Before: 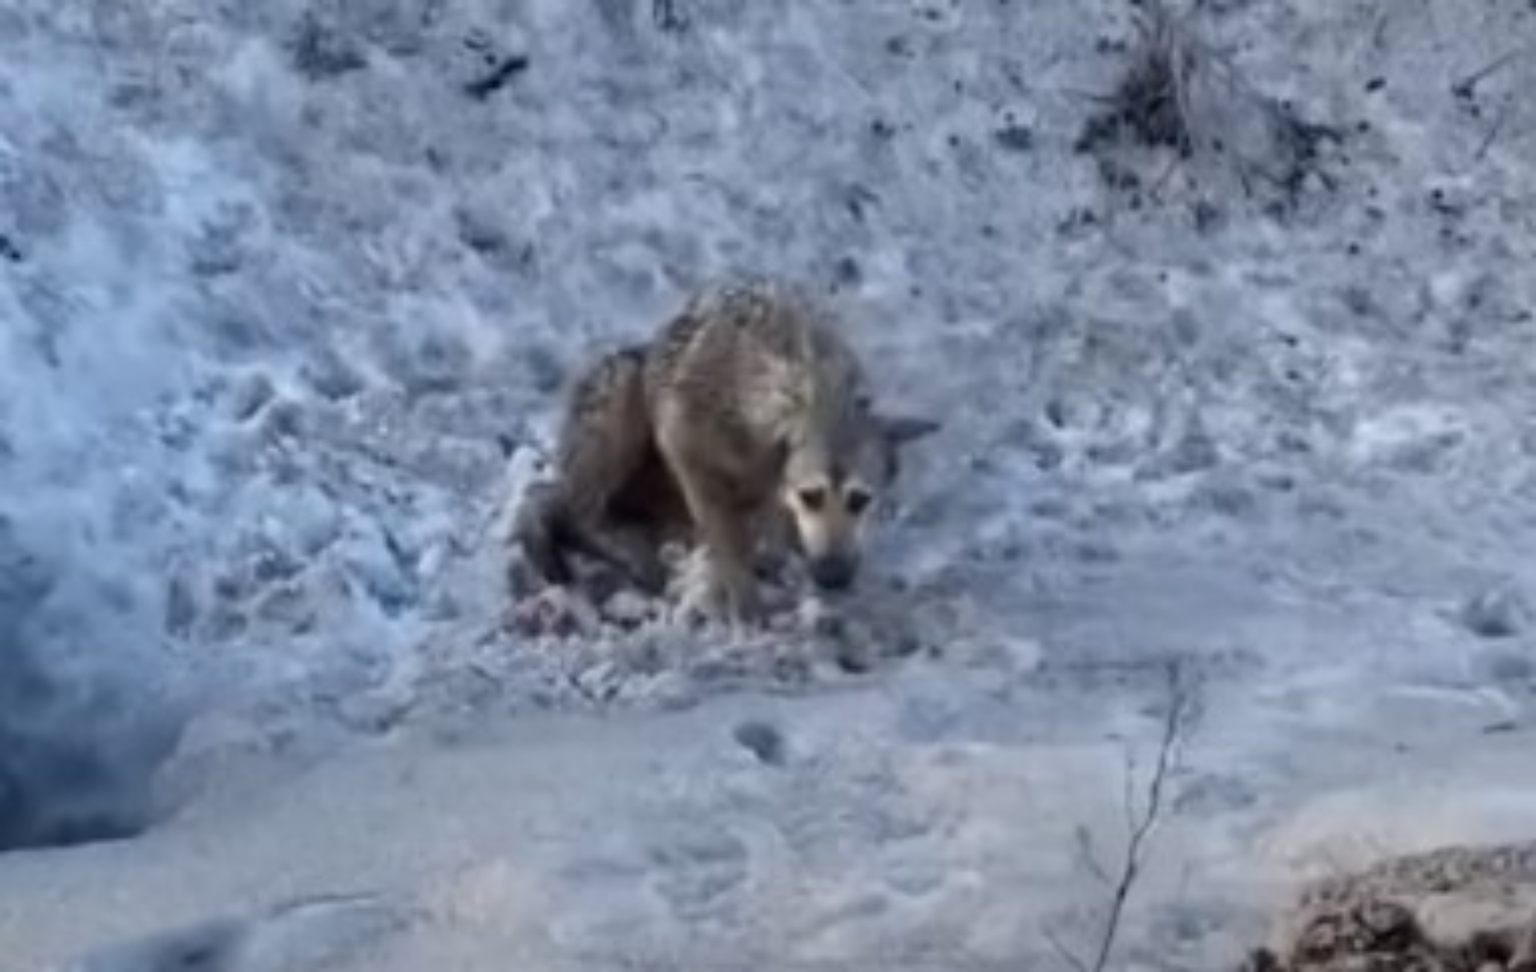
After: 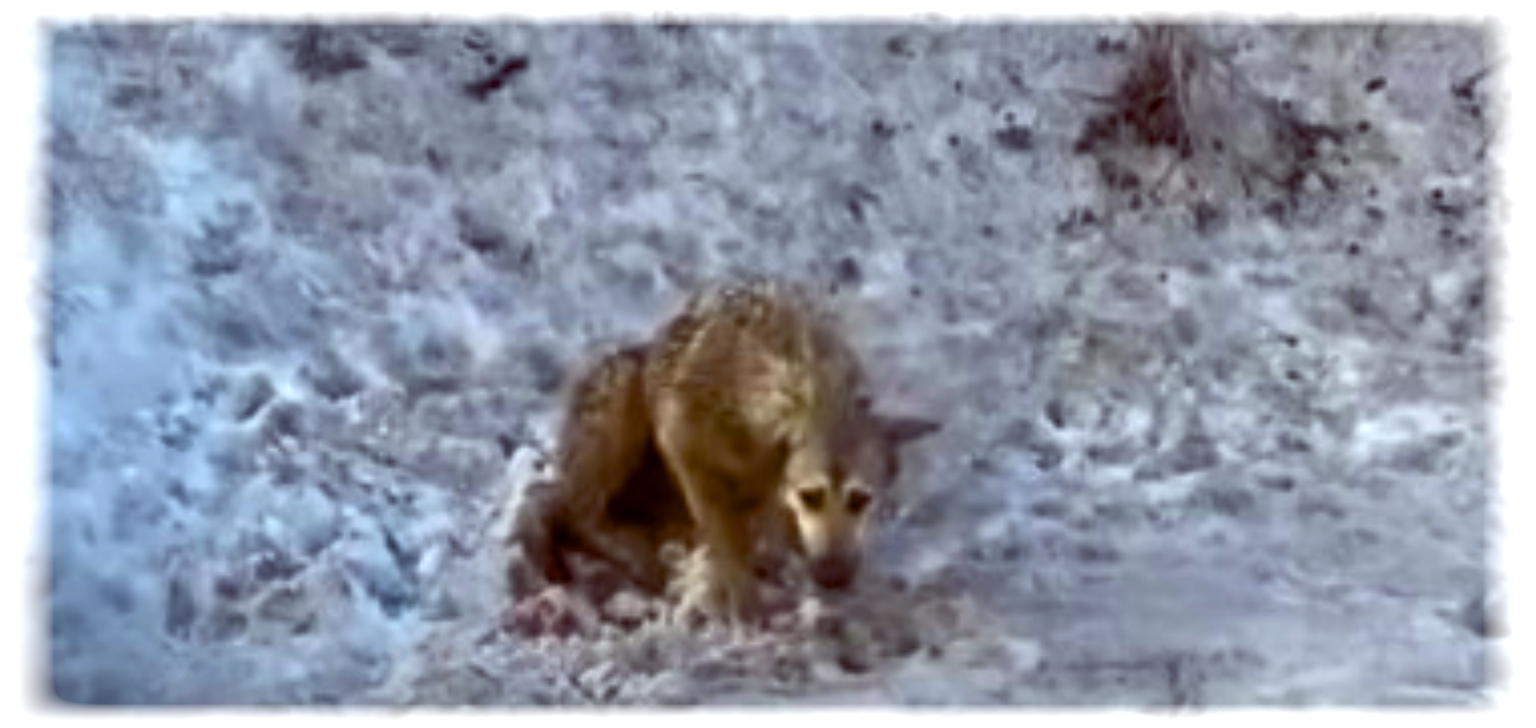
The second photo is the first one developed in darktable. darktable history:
color correction: highlights a* -0.137, highlights b* -5.91, shadows a* -0.137, shadows b* -0.137
color balance: lift [1.001, 1.007, 1, 0.993], gamma [1.023, 1.026, 1.01, 0.974], gain [0.964, 1.059, 1.073, 0.927]
color balance rgb: linear chroma grading › global chroma 9%, perceptual saturation grading › global saturation 36%, perceptual saturation grading › shadows 35%, perceptual brilliance grading › global brilliance 15%, perceptual brilliance grading › shadows -35%, global vibrance 15%
vignetting: fall-off start 93%, fall-off radius 5%, brightness 1, saturation -0.49, automatic ratio true, width/height ratio 1.332, shape 0.04, unbound false
tone equalizer: on, module defaults
crop: bottom 24.988%
